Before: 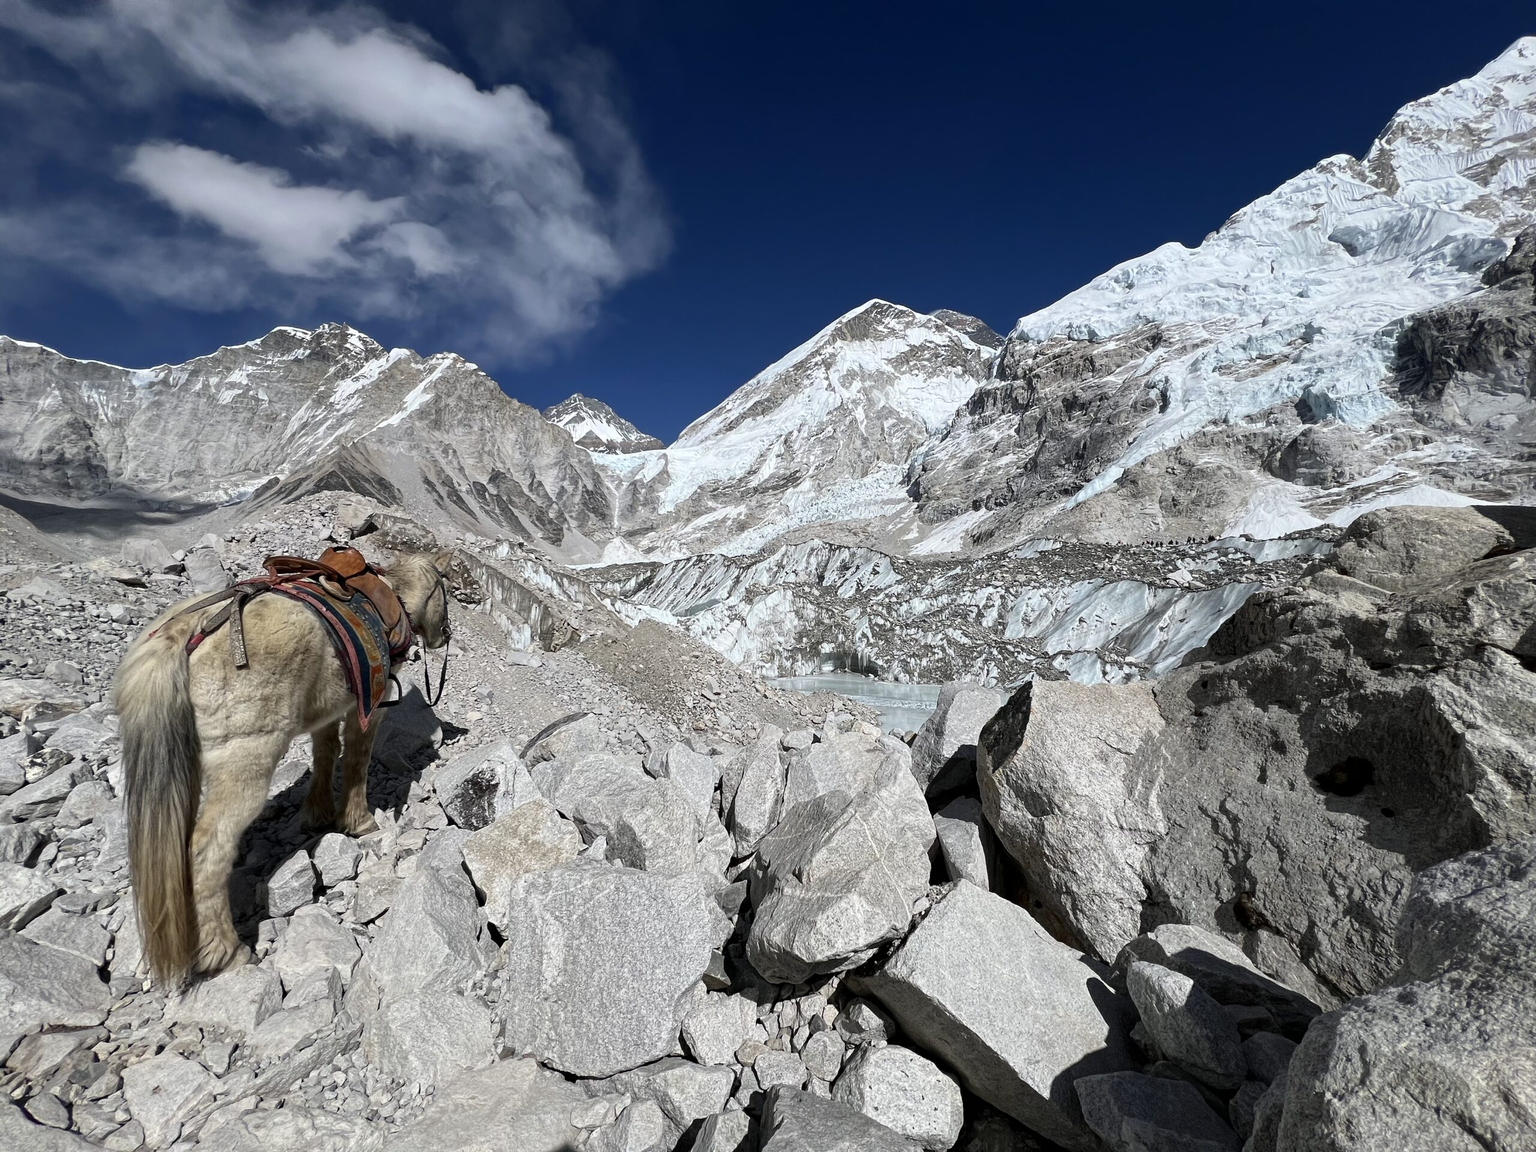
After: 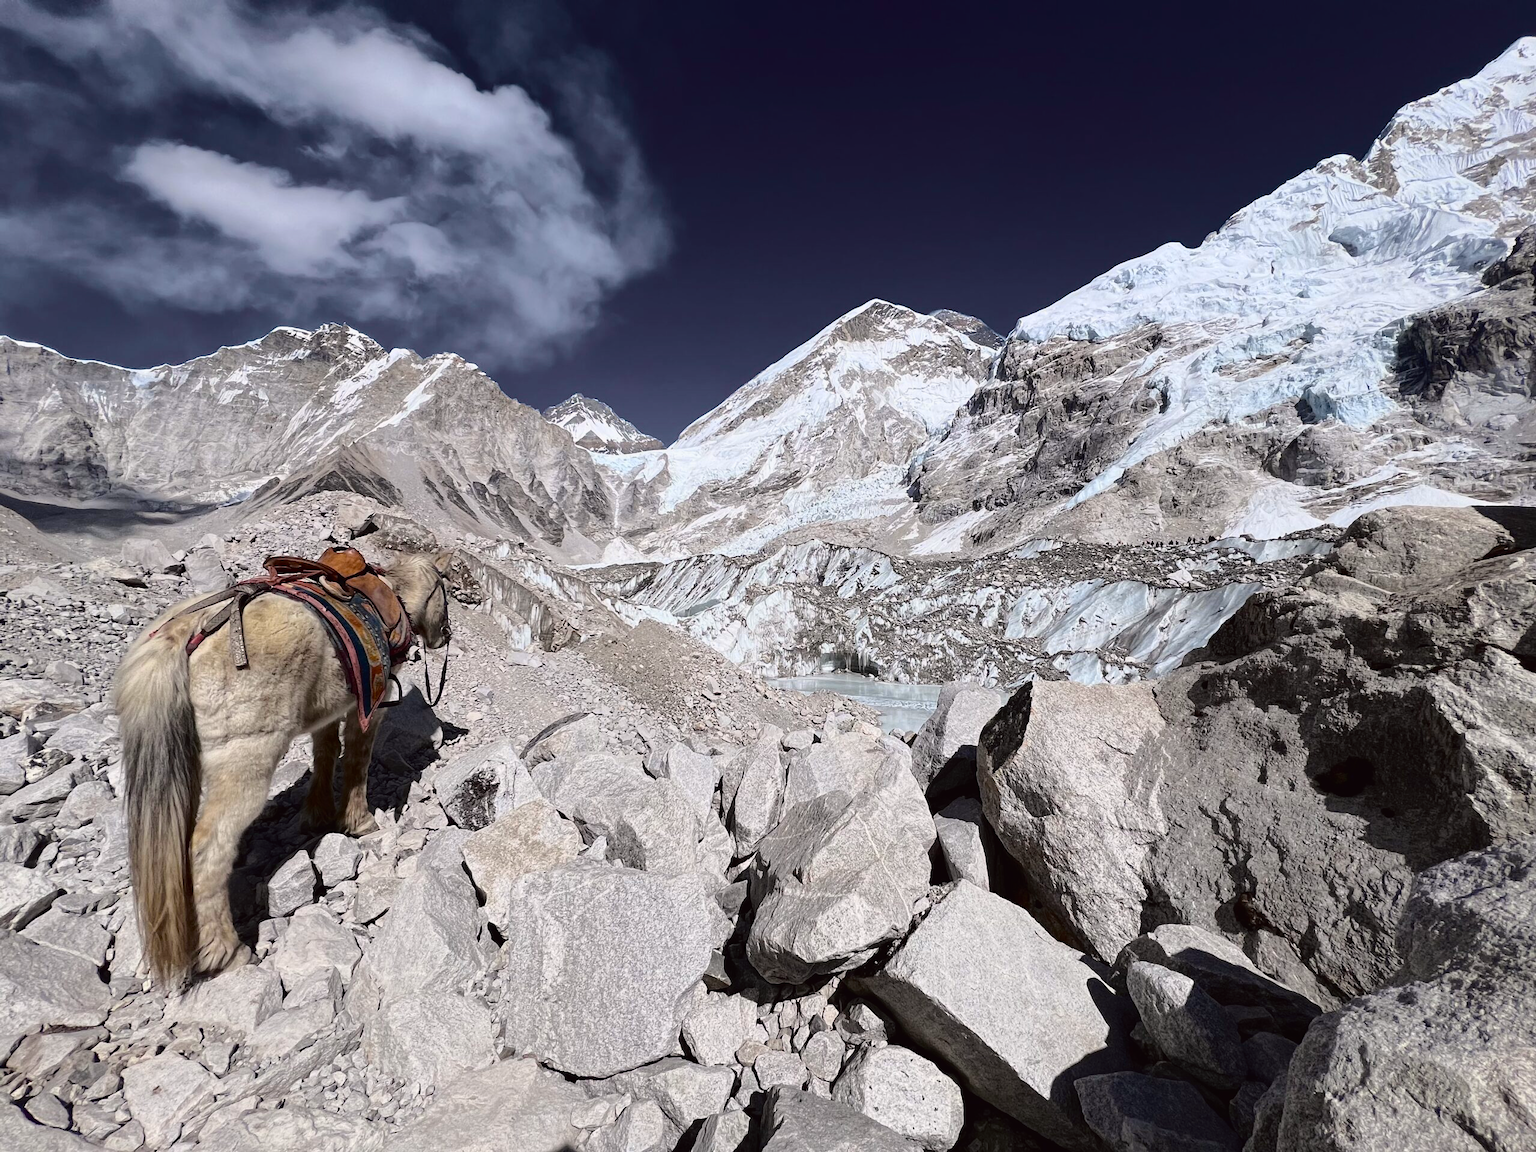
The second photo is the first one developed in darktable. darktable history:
tone curve: curves: ch0 [(0.003, 0.015) (0.104, 0.07) (0.236, 0.218) (0.401, 0.443) (0.495, 0.55) (0.65, 0.68) (0.832, 0.858) (1, 0.977)]; ch1 [(0, 0) (0.161, 0.092) (0.35, 0.33) (0.379, 0.401) (0.45, 0.466) (0.489, 0.499) (0.55, 0.56) (0.621, 0.615) (0.718, 0.734) (1, 1)]; ch2 [(0, 0) (0.369, 0.427) (0.44, 0.434) (0.502, 0.501) (0.557, 0.55) (0.586, 0.59) (1, 1)], color space Lab, independent channels, preserve colors none
